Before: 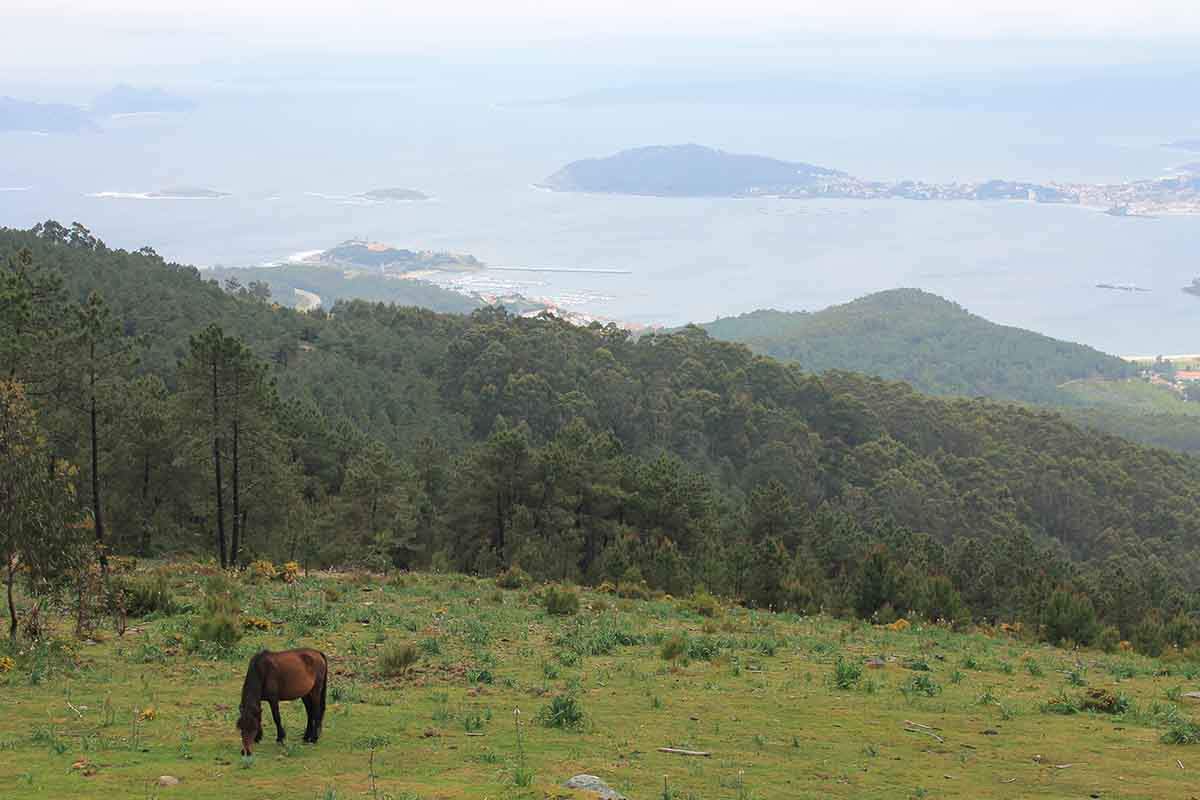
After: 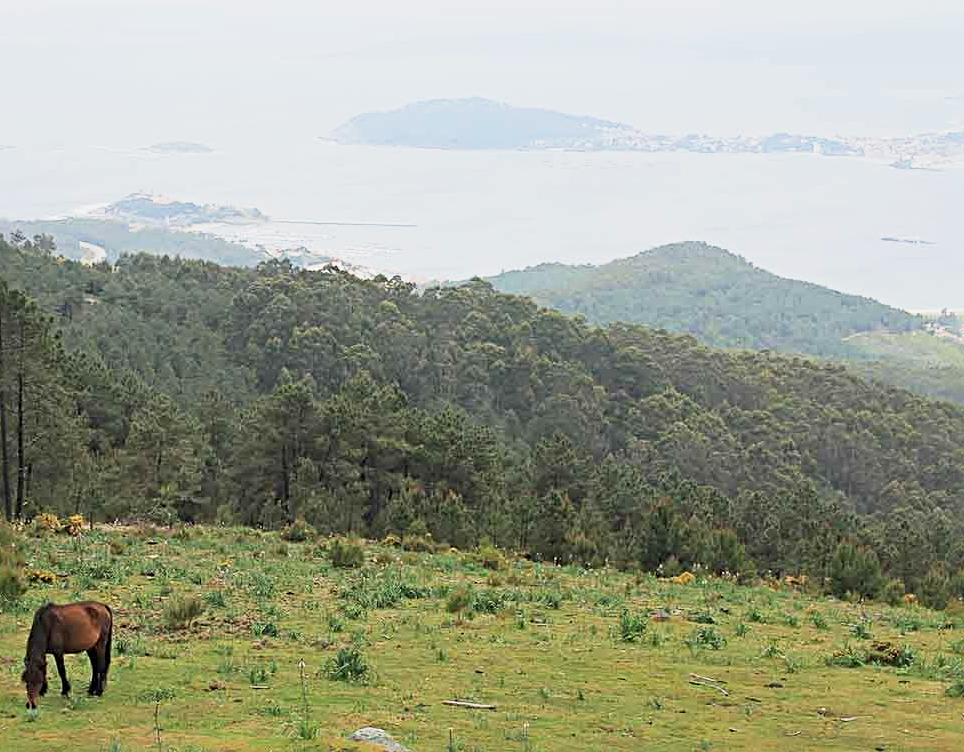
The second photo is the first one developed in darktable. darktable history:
base curve: curves: ch0 [(0, 0) (0.088, 0.125) (0.176, 0.251) (0.354, 0.501) (0.613, 0.749) (1, 0.877)], preserve colors none
crop and rotate: left 17.939%, top 5.985%, right 1.67%
sharpen: radius 4.92
